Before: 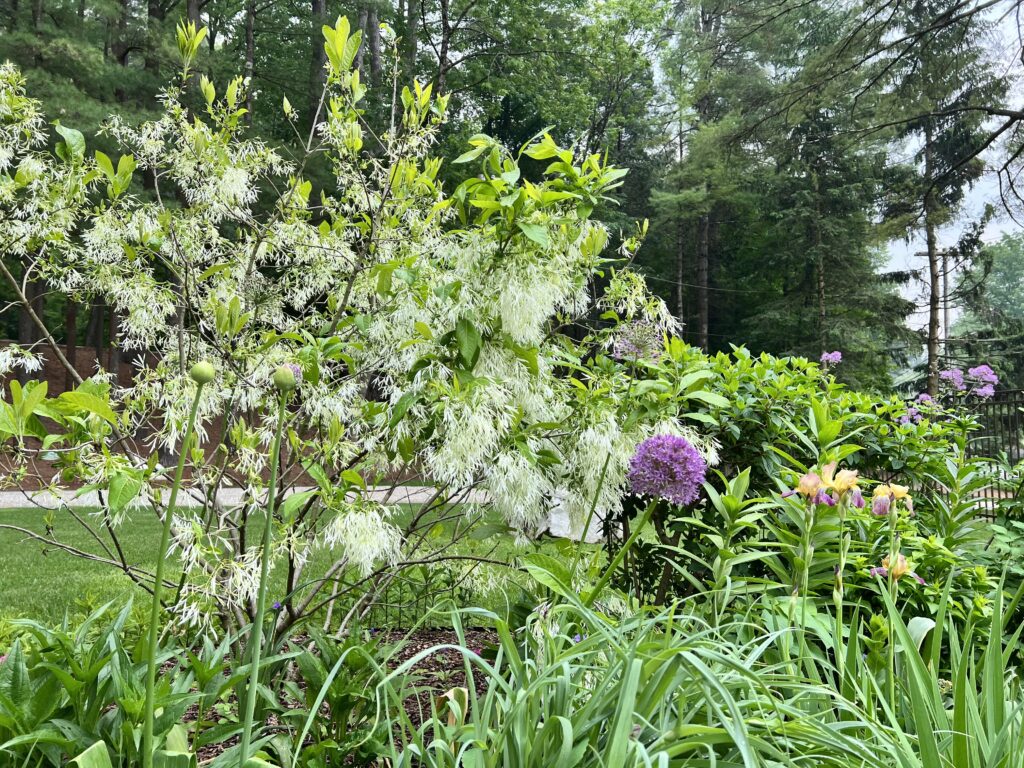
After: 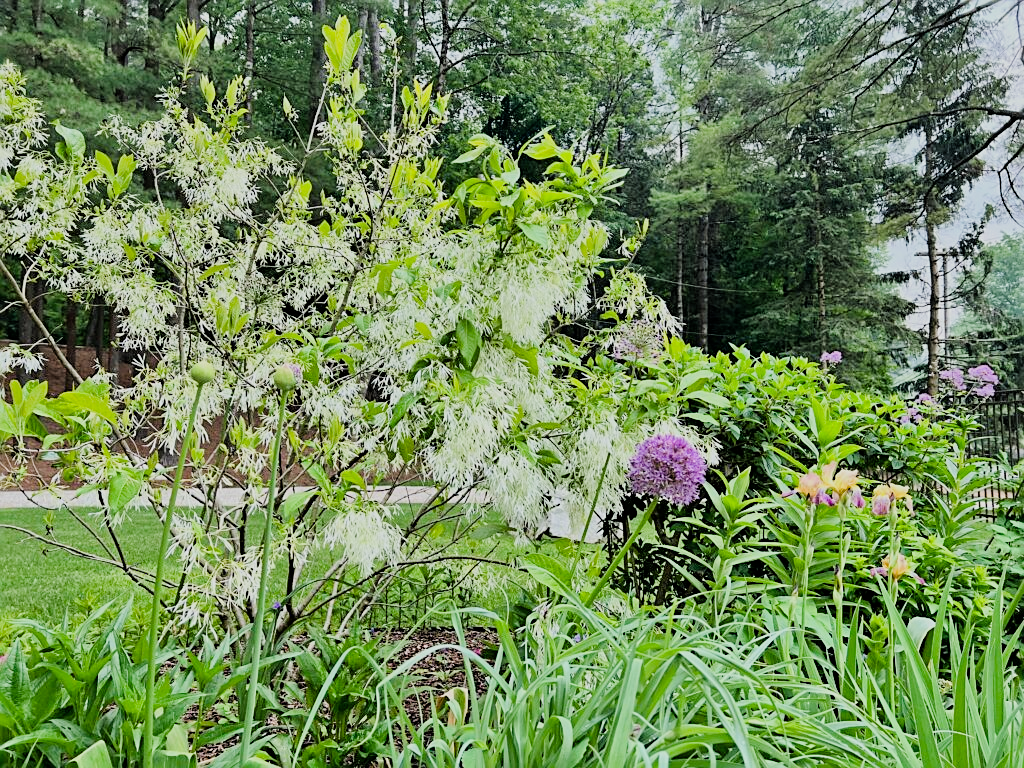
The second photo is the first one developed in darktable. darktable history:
sharpen: on, module defaults
filmic rgb: black relative exposure -6.17 EV, white relative exposure 6.97 EV, hardness 2.24
exposure: exposure 0.604 EV, compensate exposure bias true, compensate highlight preservation false
